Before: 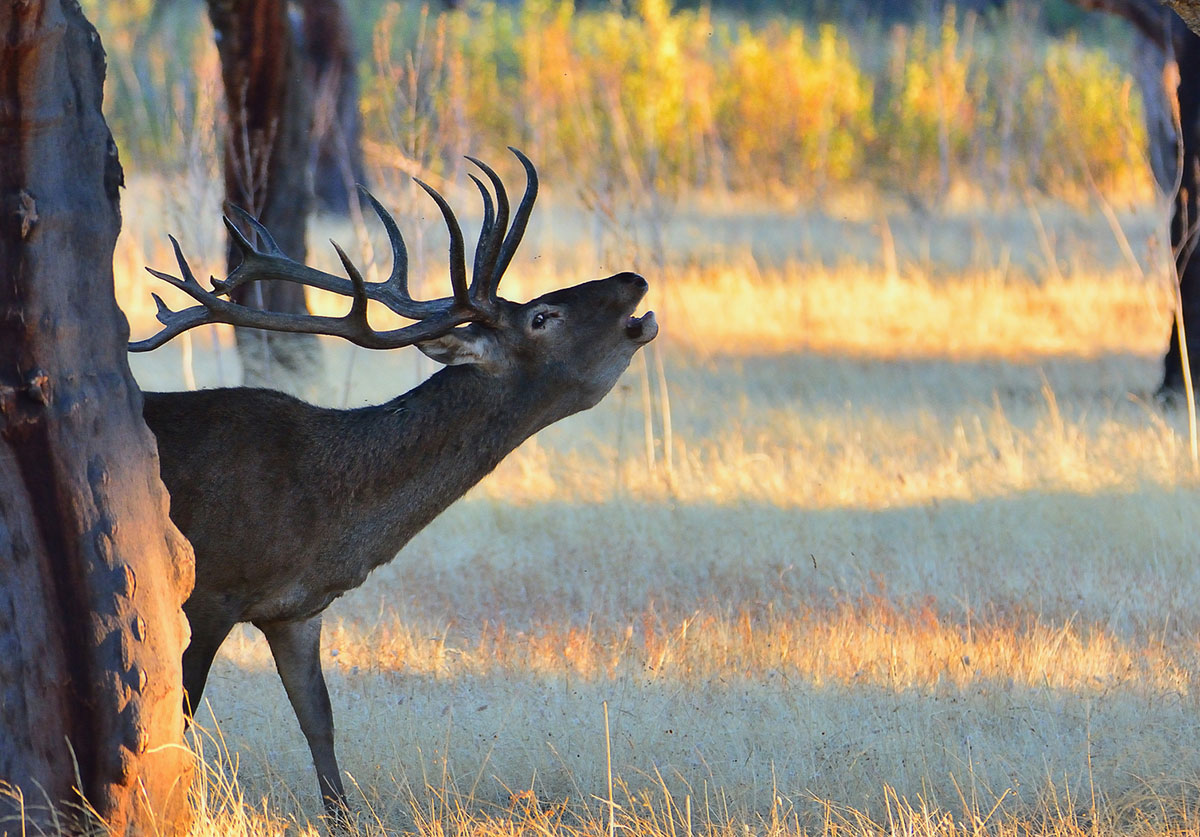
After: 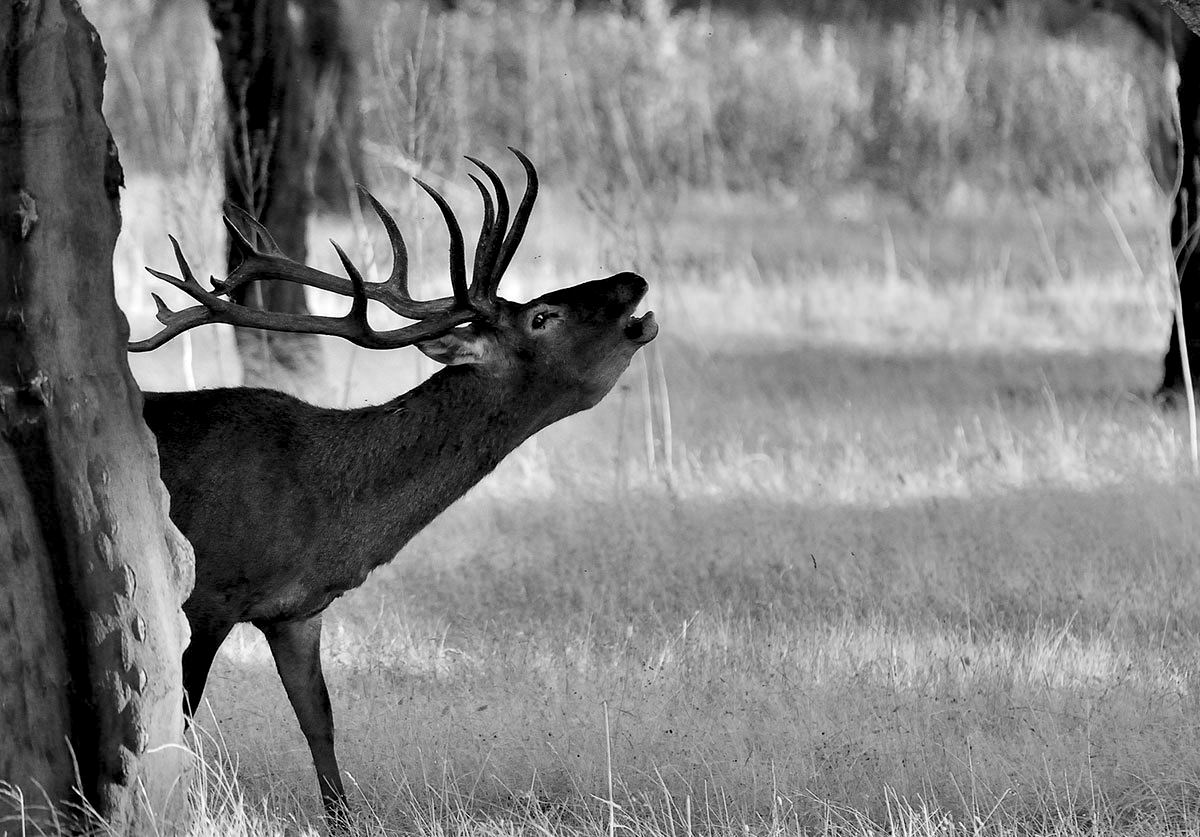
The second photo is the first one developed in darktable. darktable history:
contrast equalizer: octaves 7, y [[0.6 ×6], [0.55 ×6], [0 ×6], [0 ×6], [0 ×6]]
color calibration: output gray [0.21, 0.42, 0.37, 0], gray › normalize channels true, illuminant same as pipeline (D50), adaptation XYZ, x 0.346, y 0.359, gamut compression 0
color balance: input saturation 134.34%, contrast -10.04%, contrast fulcrum 19.67%, output saturation 133.51%
